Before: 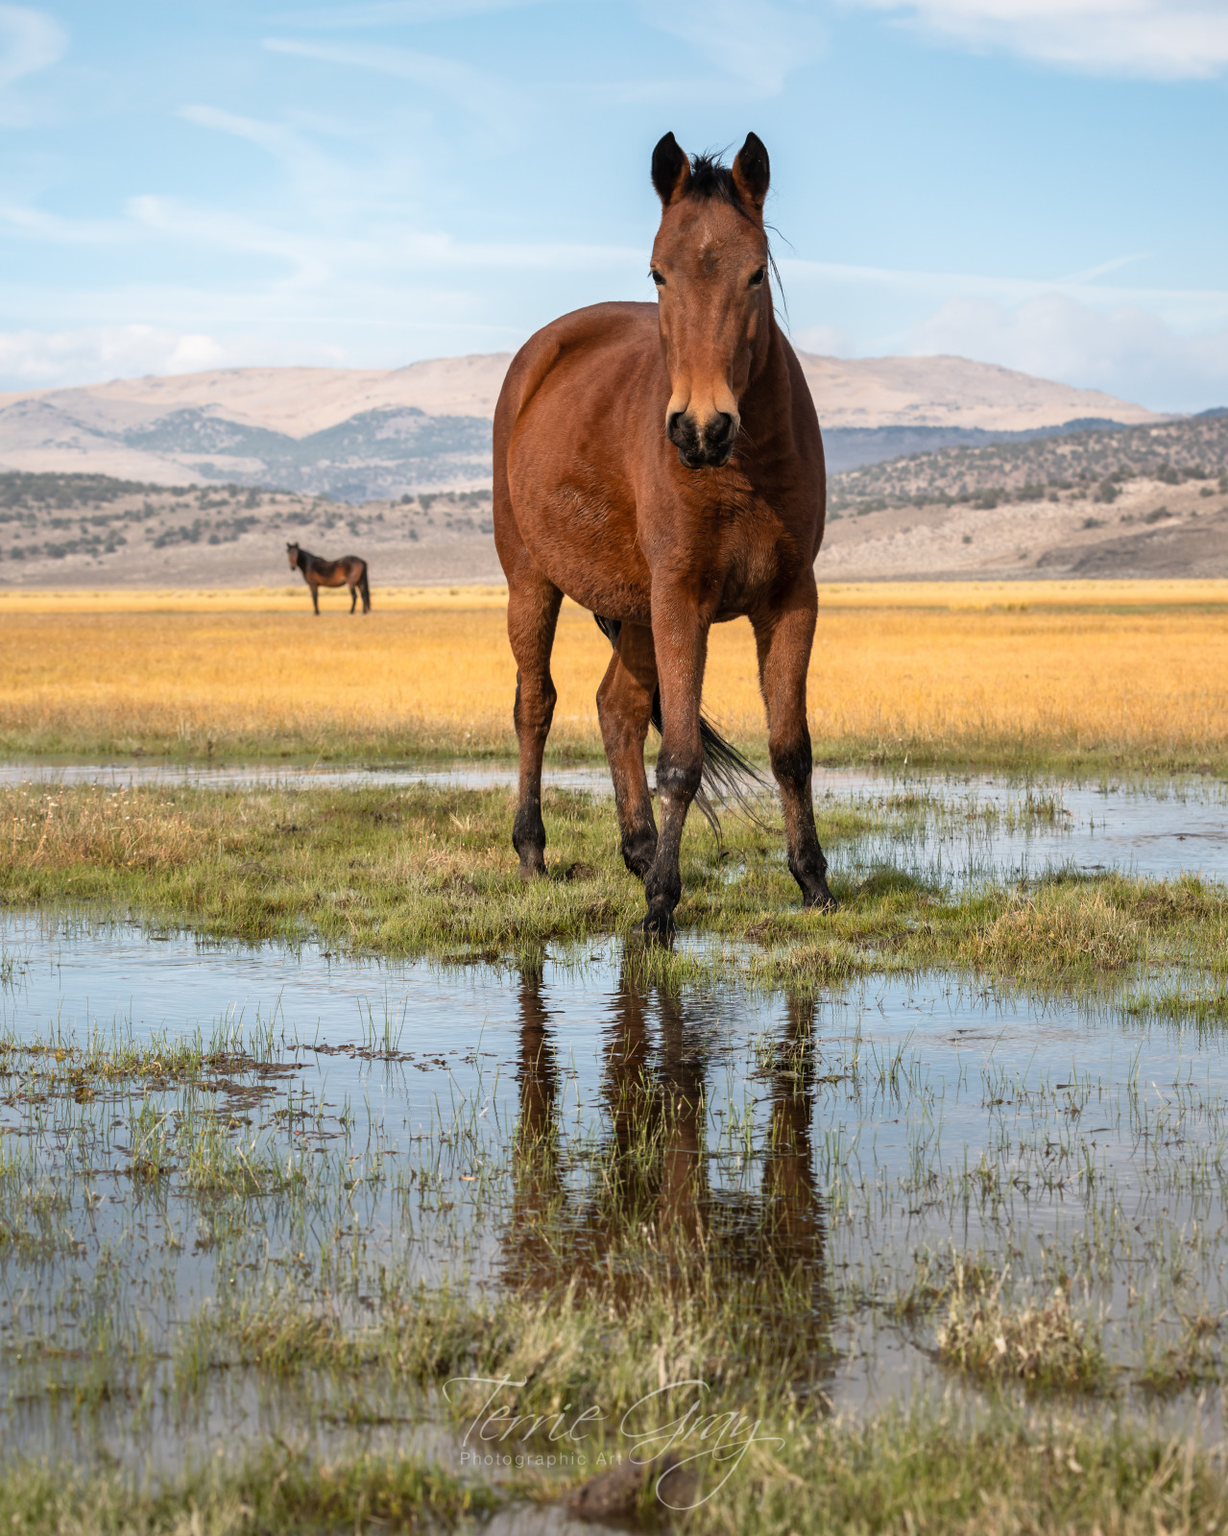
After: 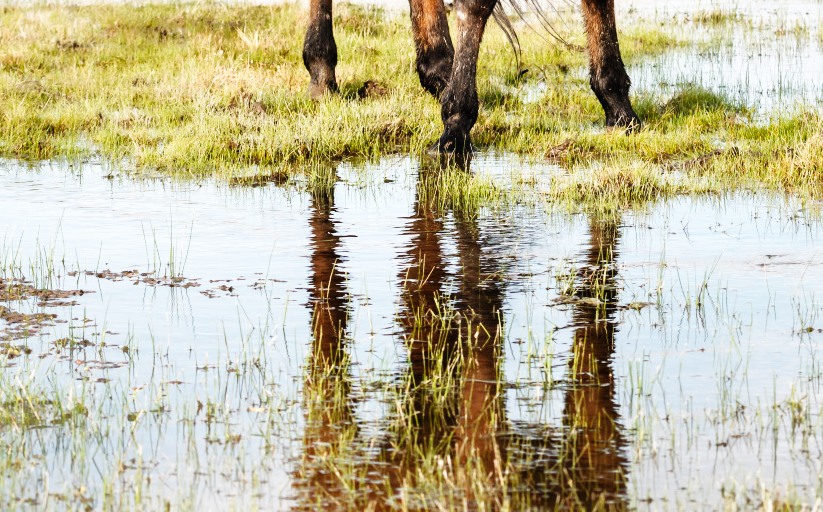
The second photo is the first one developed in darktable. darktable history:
crop: left 18.091%, top 51.13%, right 17.525%, bottom 16.85%
base curve: curves: ch0 [(0, 0.003) (0.001, 0.002) (0.006, 0.004) (0.02, 0.022) (0.048, 0.086) (0.094, 0.234) (0.162, 0.431) (0.258, 0.629) (0.385, 0.8) (0.548, 0.918) (0.751, 0.988) (1, 1)], preserve colors none
